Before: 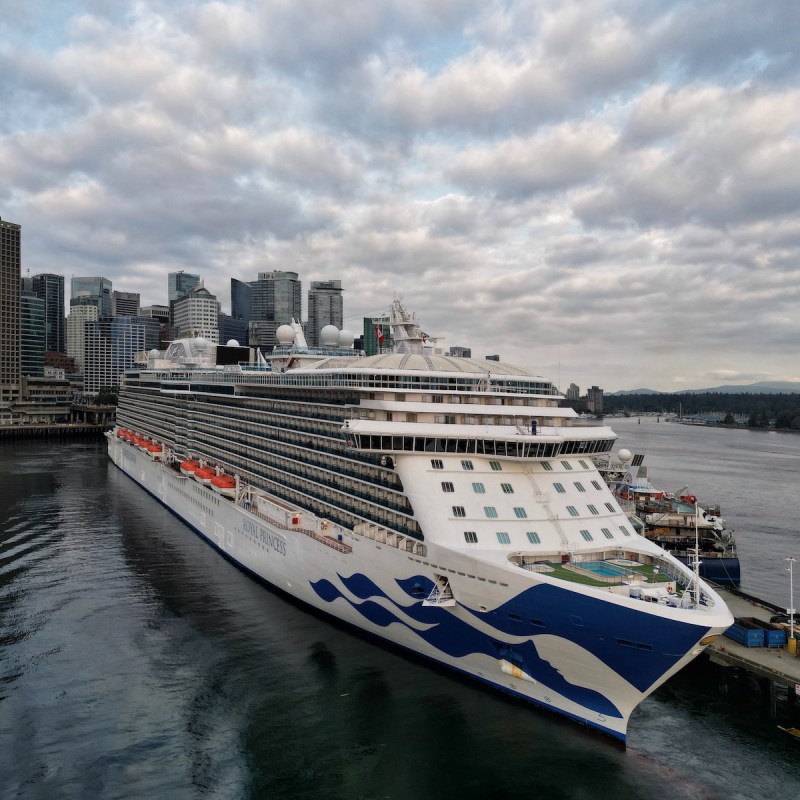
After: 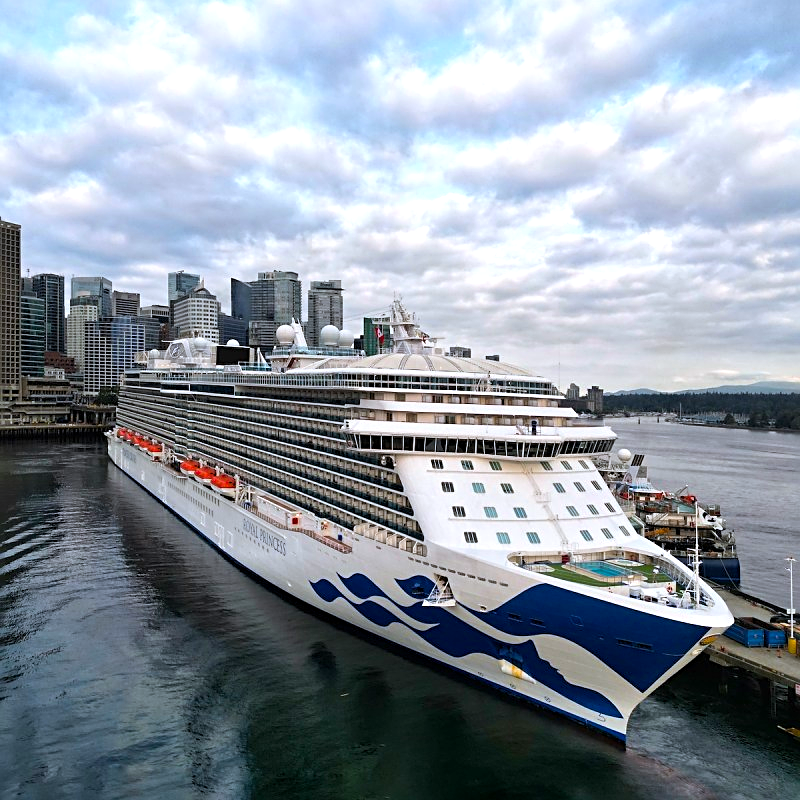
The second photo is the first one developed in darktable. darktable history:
exposure: exposure 0.373 EV, compensate highlight preservation false
sharpen: on, module defaults
color balance rgb: highlights gain › luminance 16.328%, highlights gain › chroma 2.852%, highlights gain › hue 258.94°, perceptual saturation grading › global saturation 36.867%
